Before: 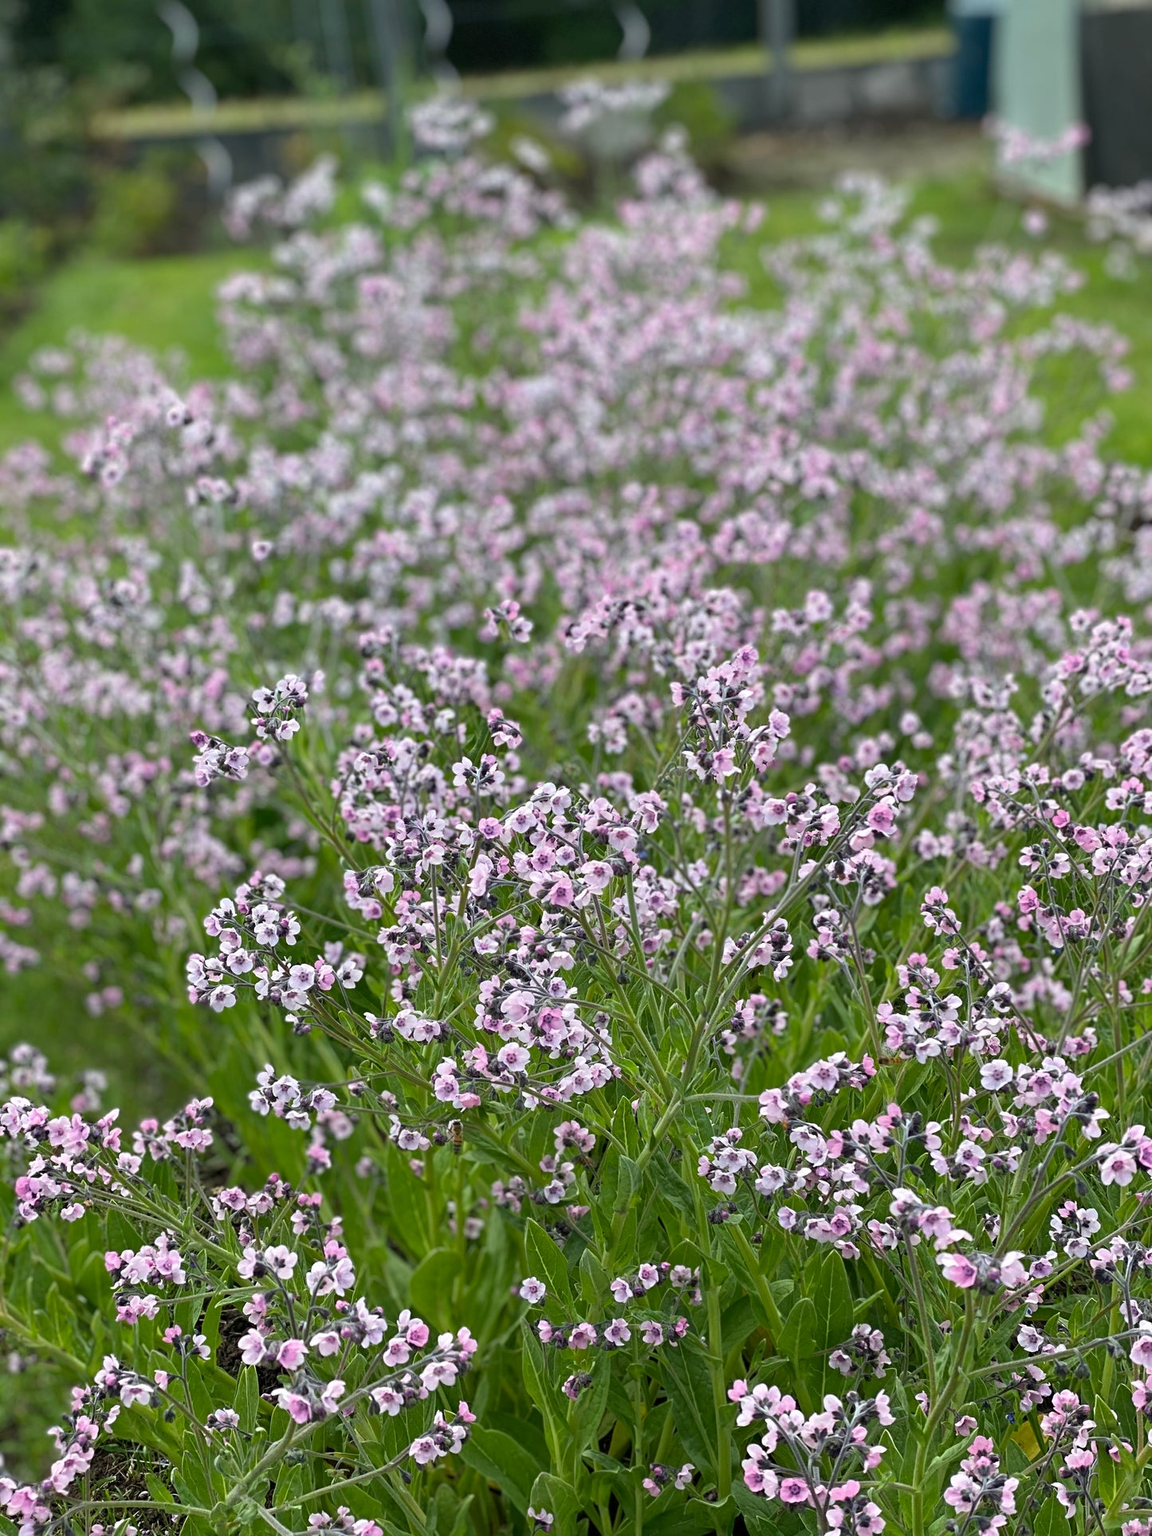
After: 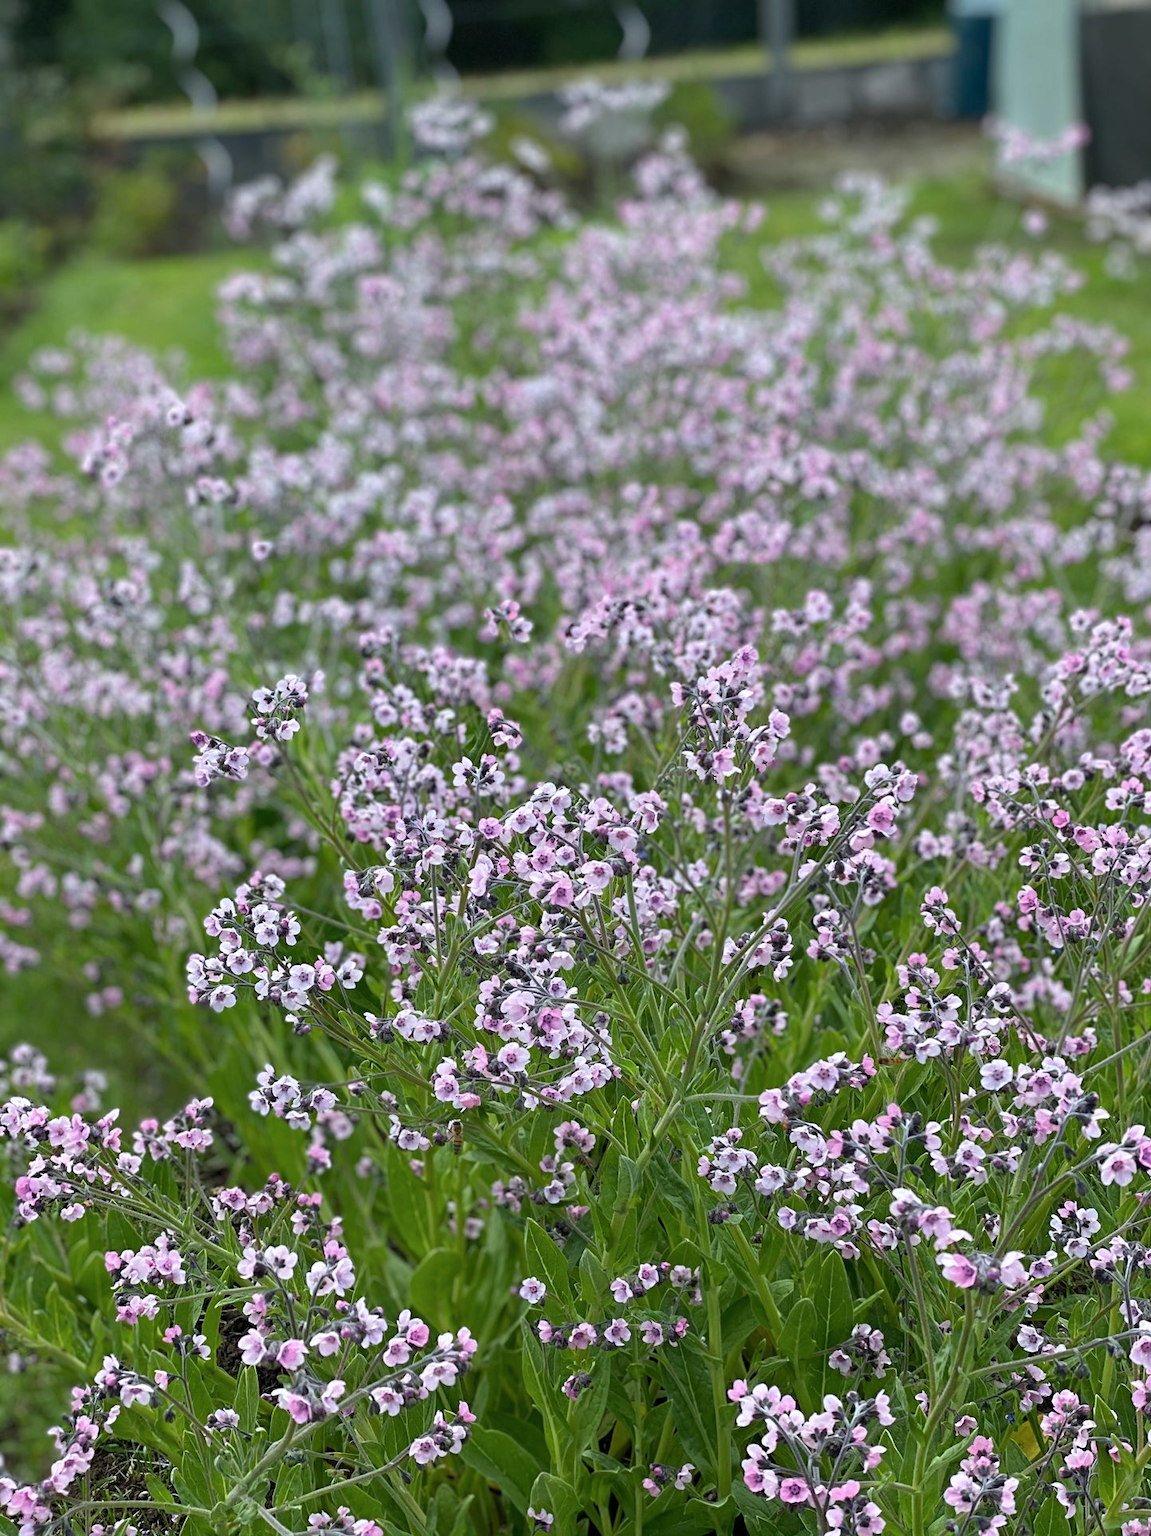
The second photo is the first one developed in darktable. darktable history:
color correction: highlights a* -0.117, highlights b* -5.63, shadows a* -0.13, shadows b* -0.077
